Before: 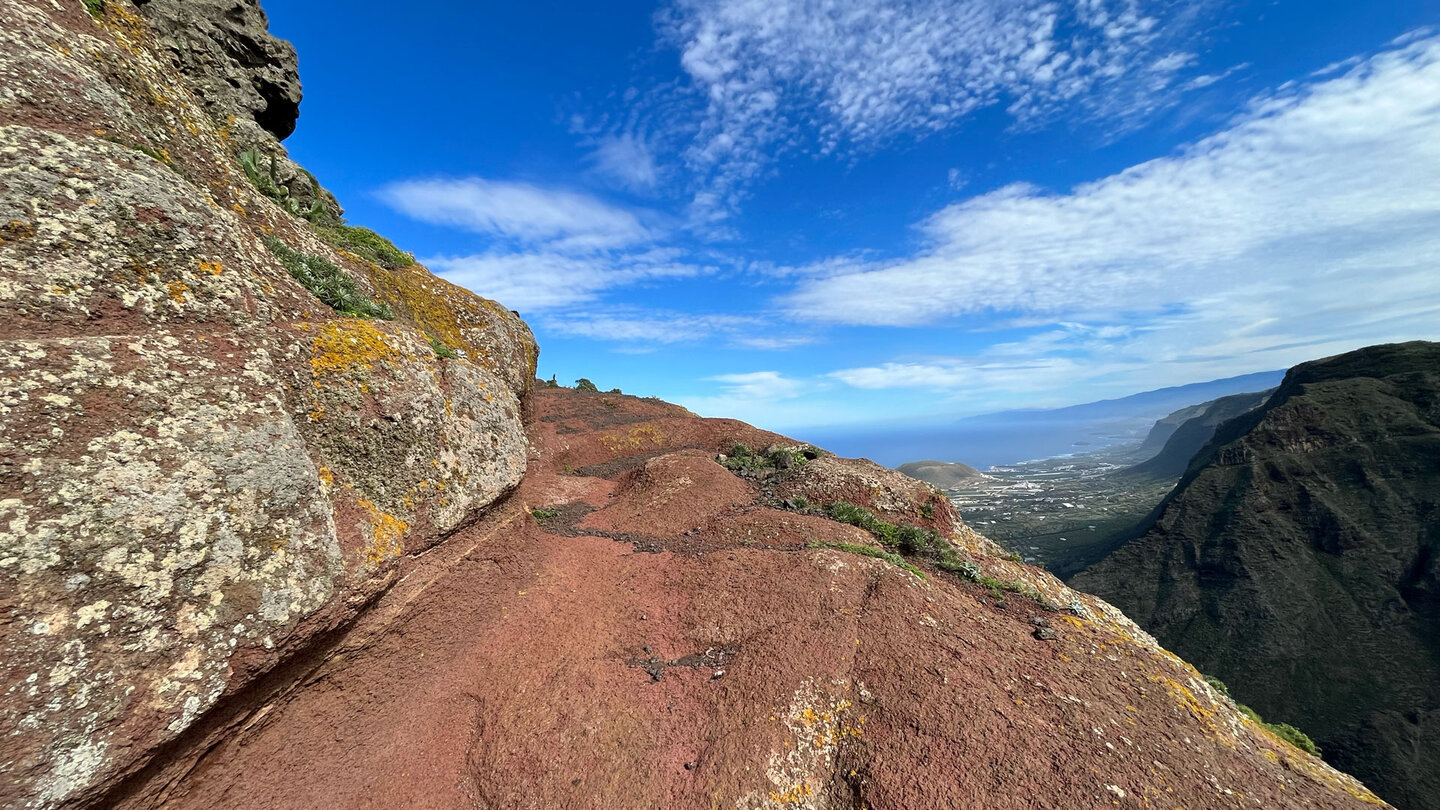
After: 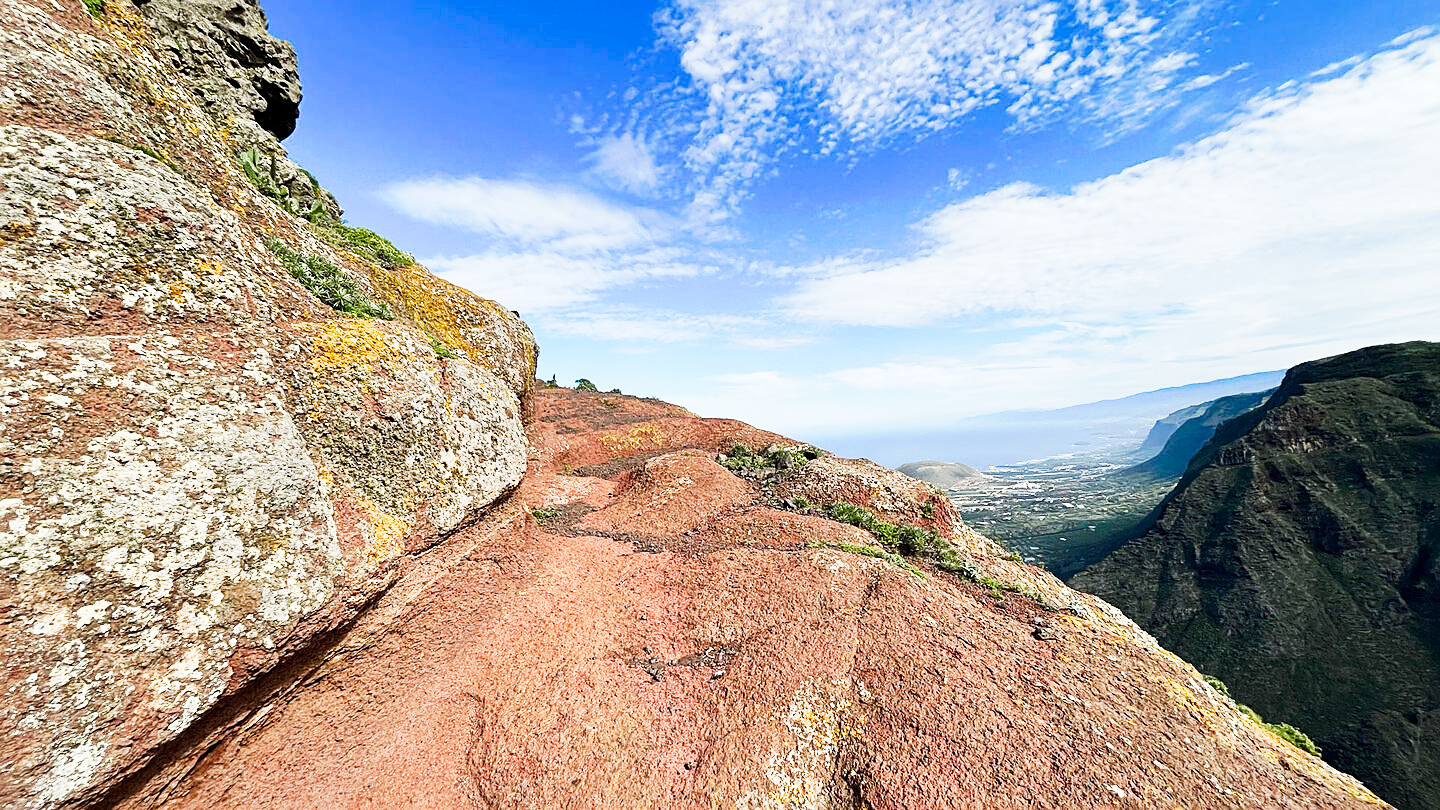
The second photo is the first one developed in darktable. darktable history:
color balance rgb: linear chroma grading › global chroma 8.916%, perceptual saturation grading › global saturation -10.468%, perceptual saturation grading › highlights -27.219%, perceptual saturation grading › shadows 21.168%, global vibrance 20%
sharpen: on, module defaults
tone curve: curves: ch0 [(0, 0) (0.003, 0.003) (0.011, 0.013) (0.025, 0.029) (0.044, 0.052) (0.069, 0.081) (0.1, 0.116) (0.136, 0.158) (0.177, 0.207) (0.224, 0.268) (0.277, 0.373) (0.335, 0.465) (0.399, 0.565) (0.468, 0.674) (0.543, 0.79) (0.623, 0.853) (0.709, 0.918) (0.801, 0.956) (0.898, 0.977) (1, 1)], preserve colors none
